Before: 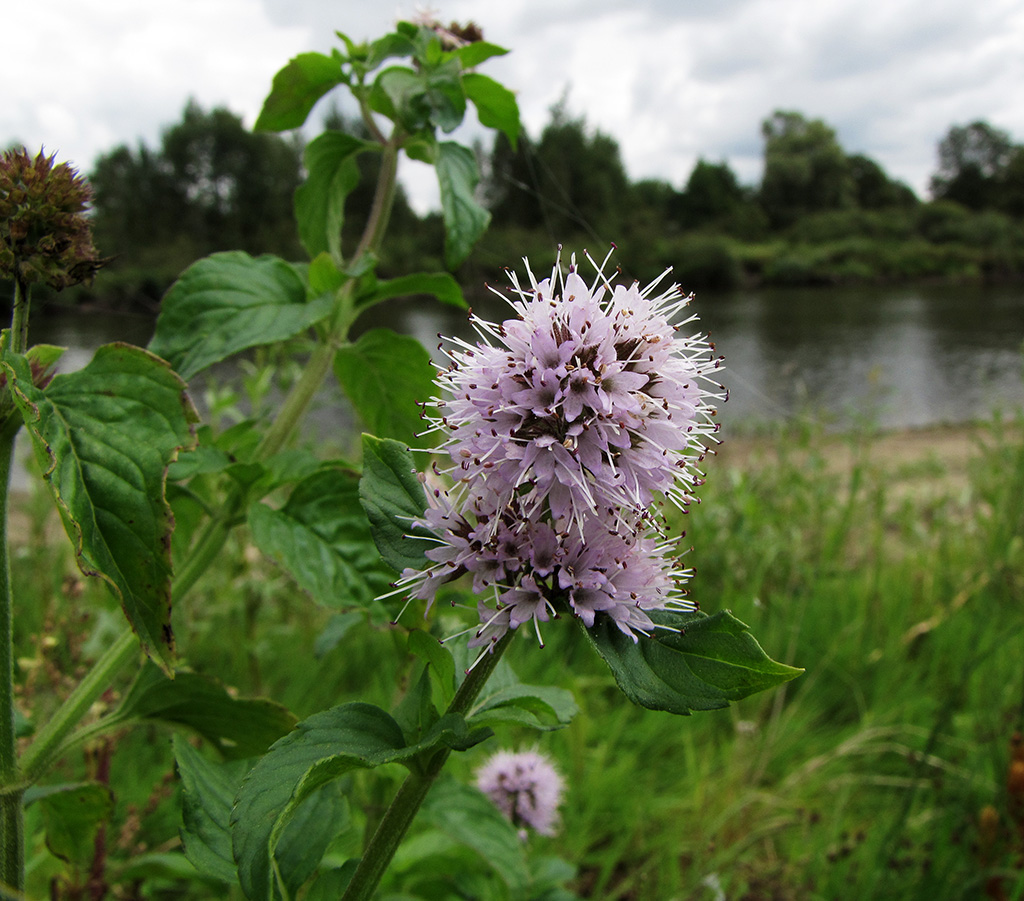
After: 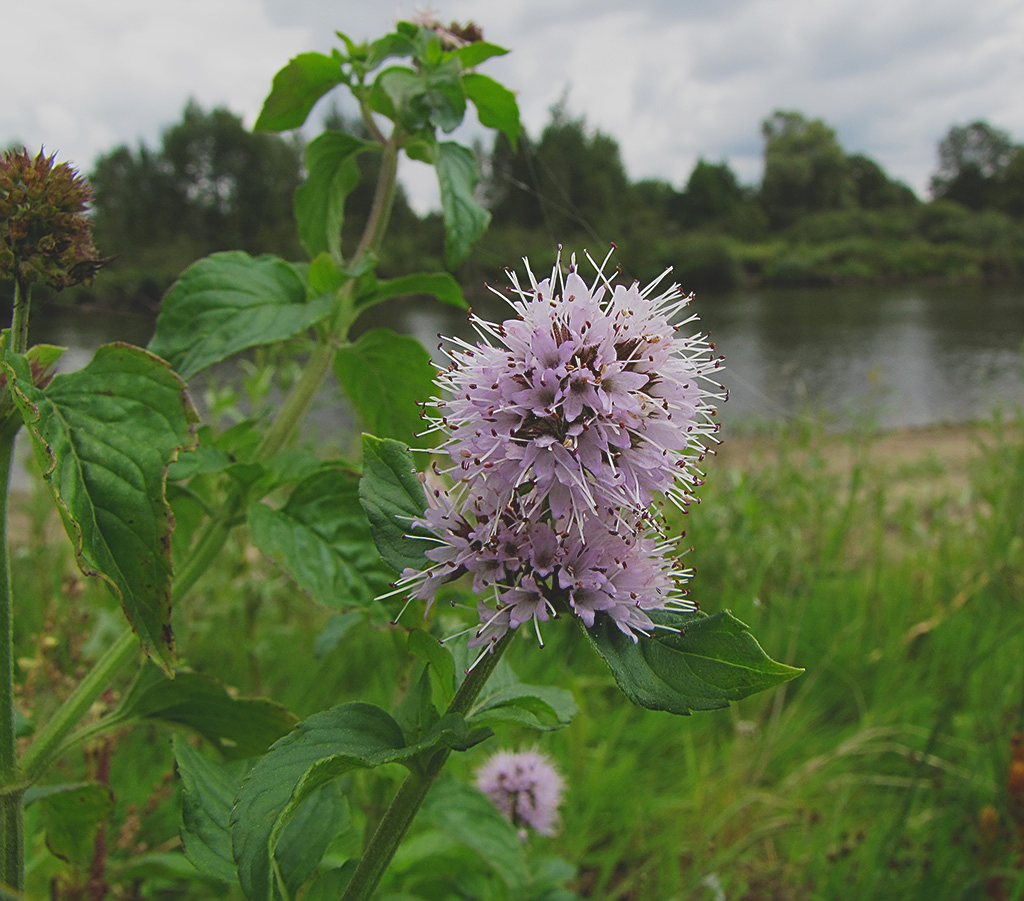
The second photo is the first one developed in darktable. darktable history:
contrast brightness saturation: contrast -0.28
sharpen: on, module defaults
